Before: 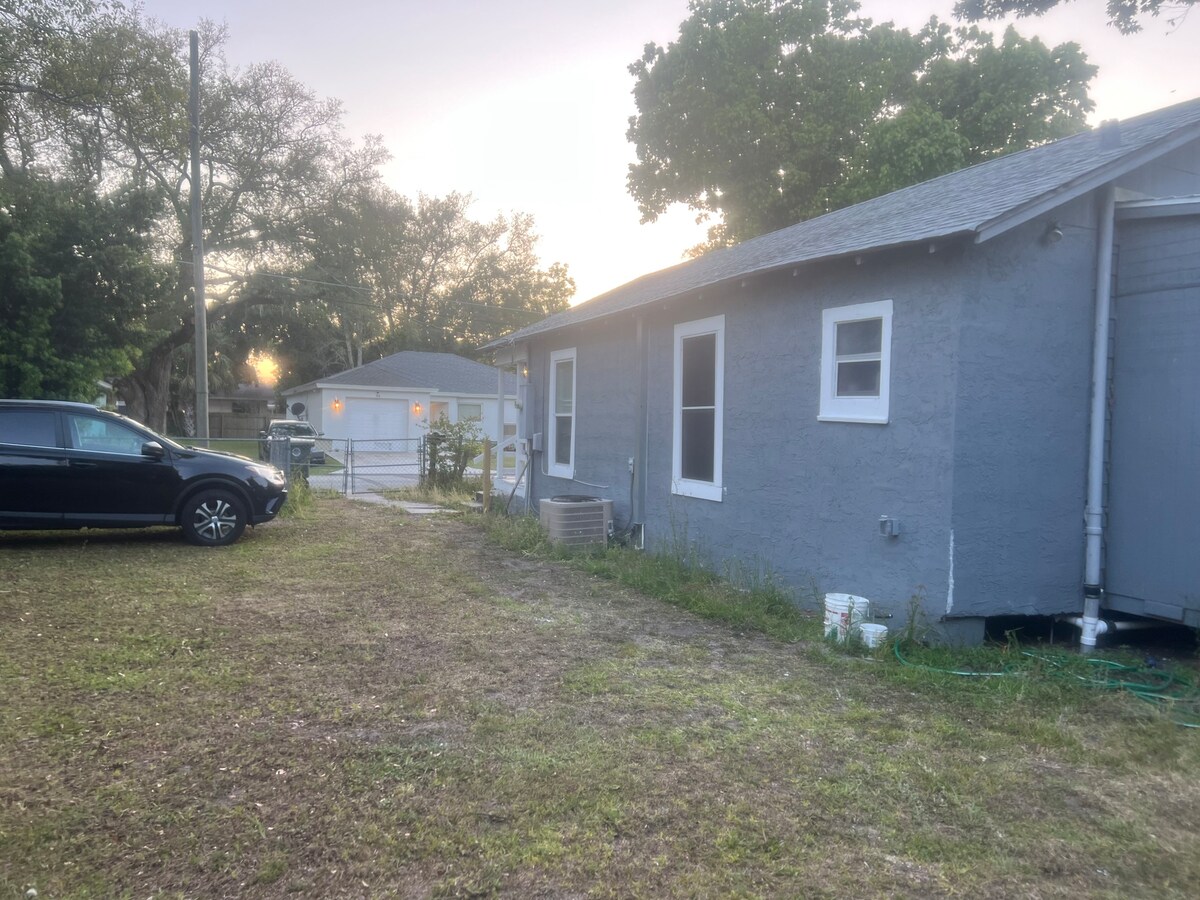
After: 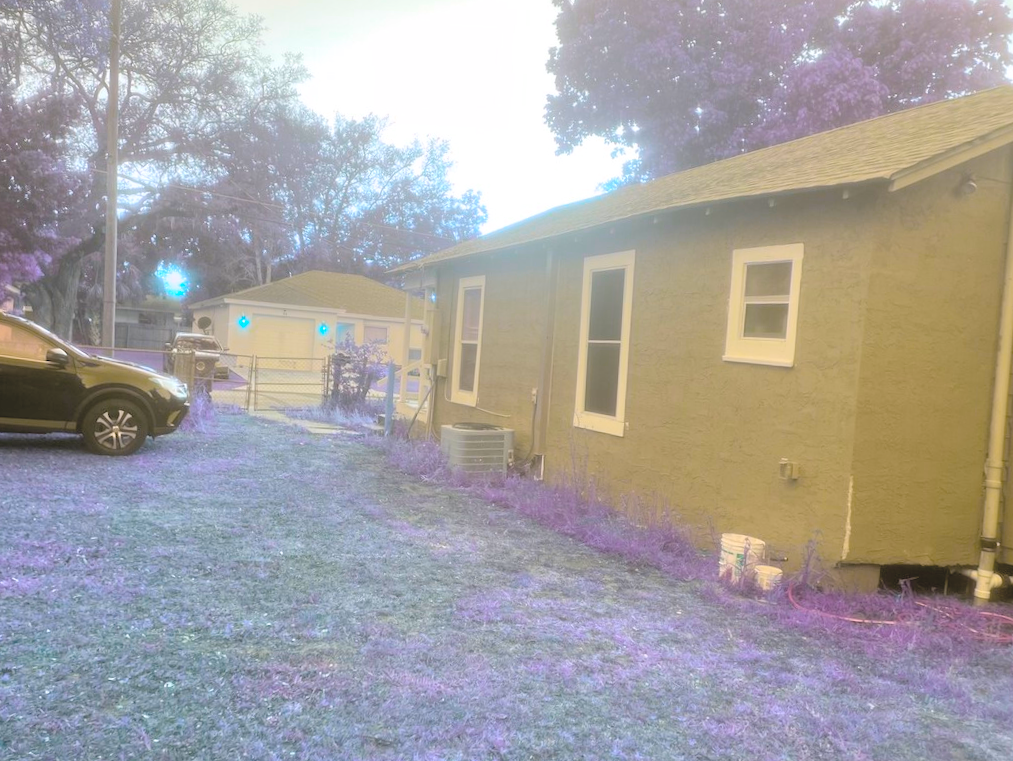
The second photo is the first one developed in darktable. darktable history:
contrast brightness saturation: brightness 0.289
crop and rotate: angle -2.85°, left 5.308%, top 5.216%, right 4.734%, bottom 4.635%
color balance rgb: perceptual saturation grading › global saturation 9.535%, hue shift 176.87°, global vibrance 49.633%, contrast 0.245%
exposure: compensate highlight preservation false
